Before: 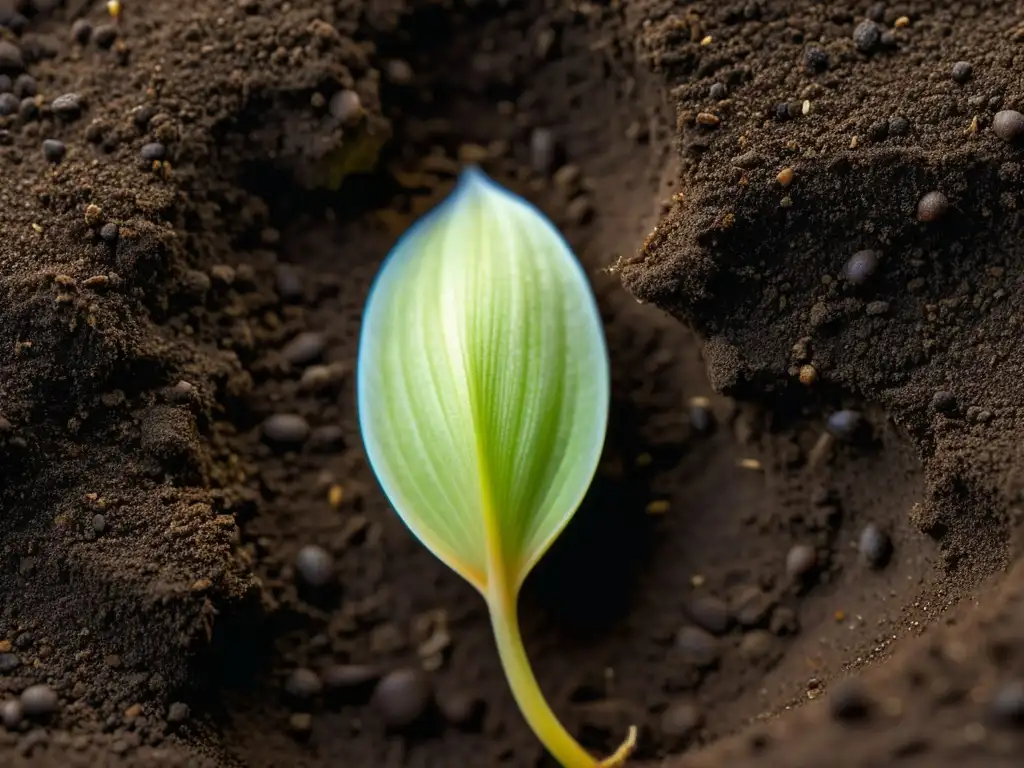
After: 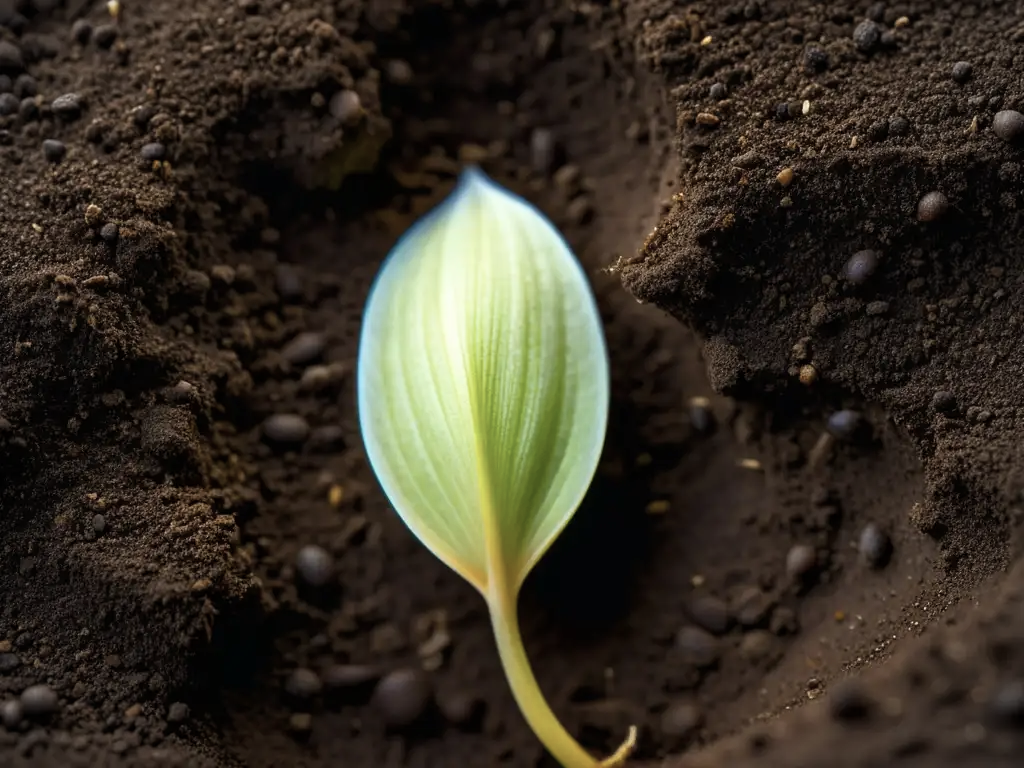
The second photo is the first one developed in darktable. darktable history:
contrast brightness saturation: contrast 0.102, saturation -0.372
shadows and highlights: shadows 1.59, highlights 41.57
color balance rgb: power › chroma 0.301%, power › hue 22.34°, perceptual saturation grading › global saturation 0.071%, global vibrance 44.763%
vignetting: fall-off radius 60.88%
